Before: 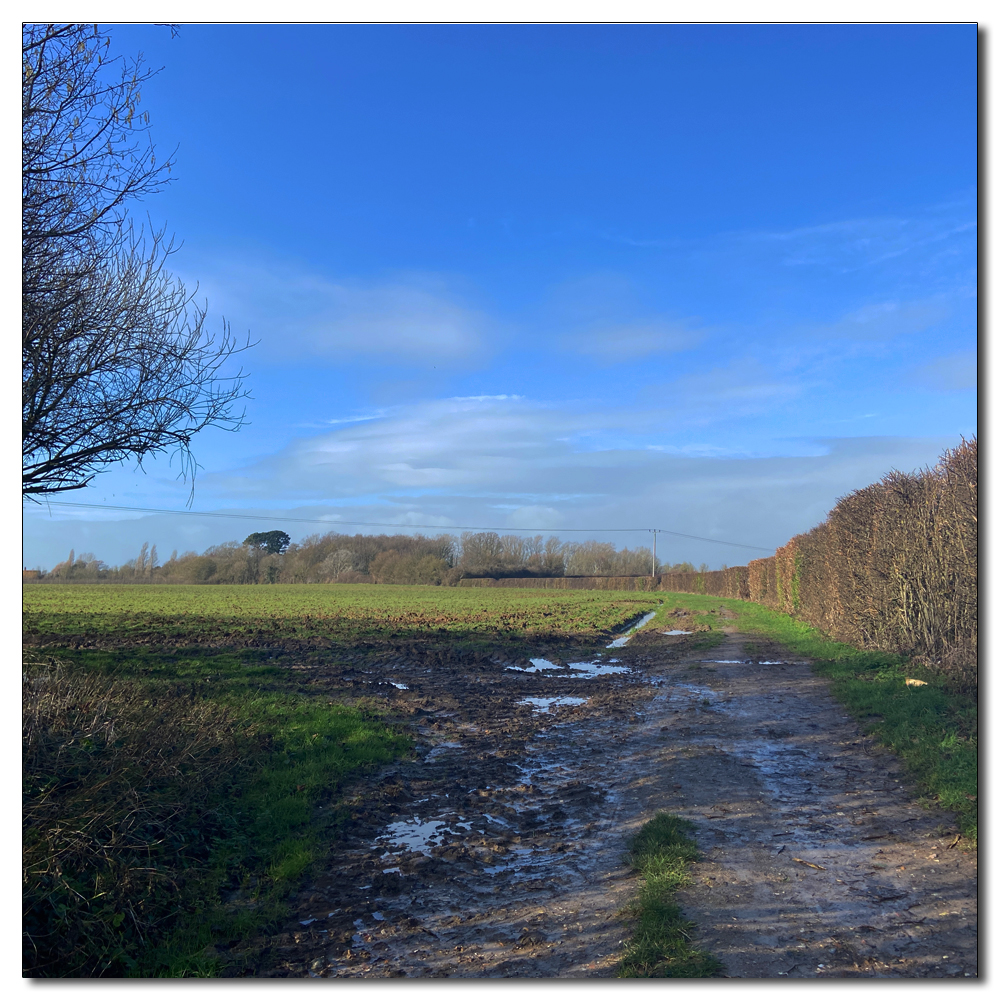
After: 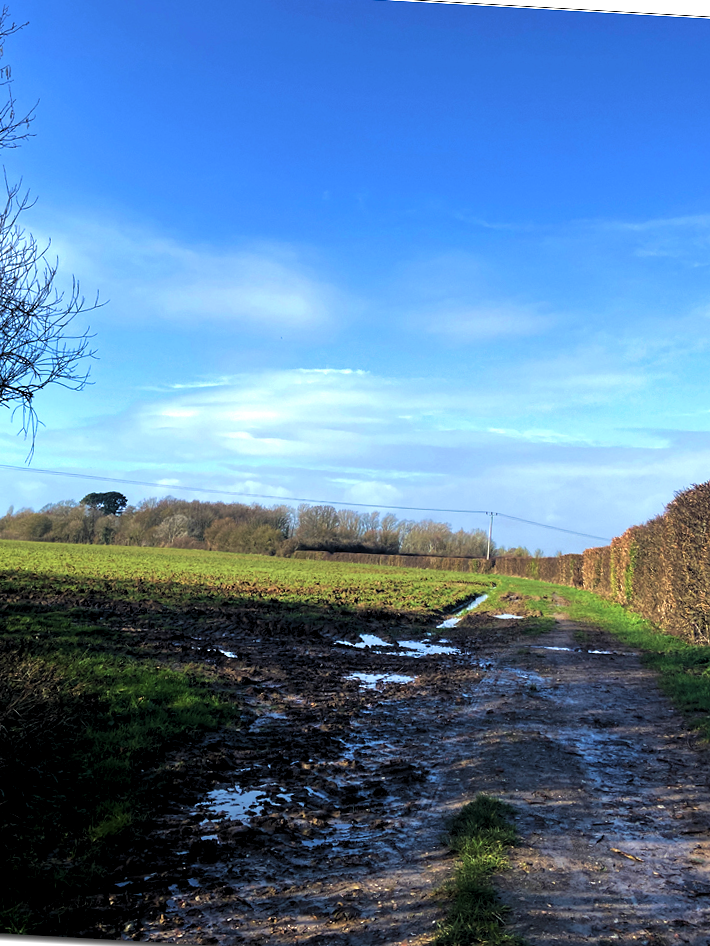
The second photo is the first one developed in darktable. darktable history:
exposure: black level correction 0.003, exposure 0.383 EV, compensate highlight preservation false
levels: levels [0.129, 0.519, 0.867]
crop and rotate: angle -3.27°, left 14.277%, top 0.028%, right 10.766%, bottom 0.028%
velvia: strength 45%
